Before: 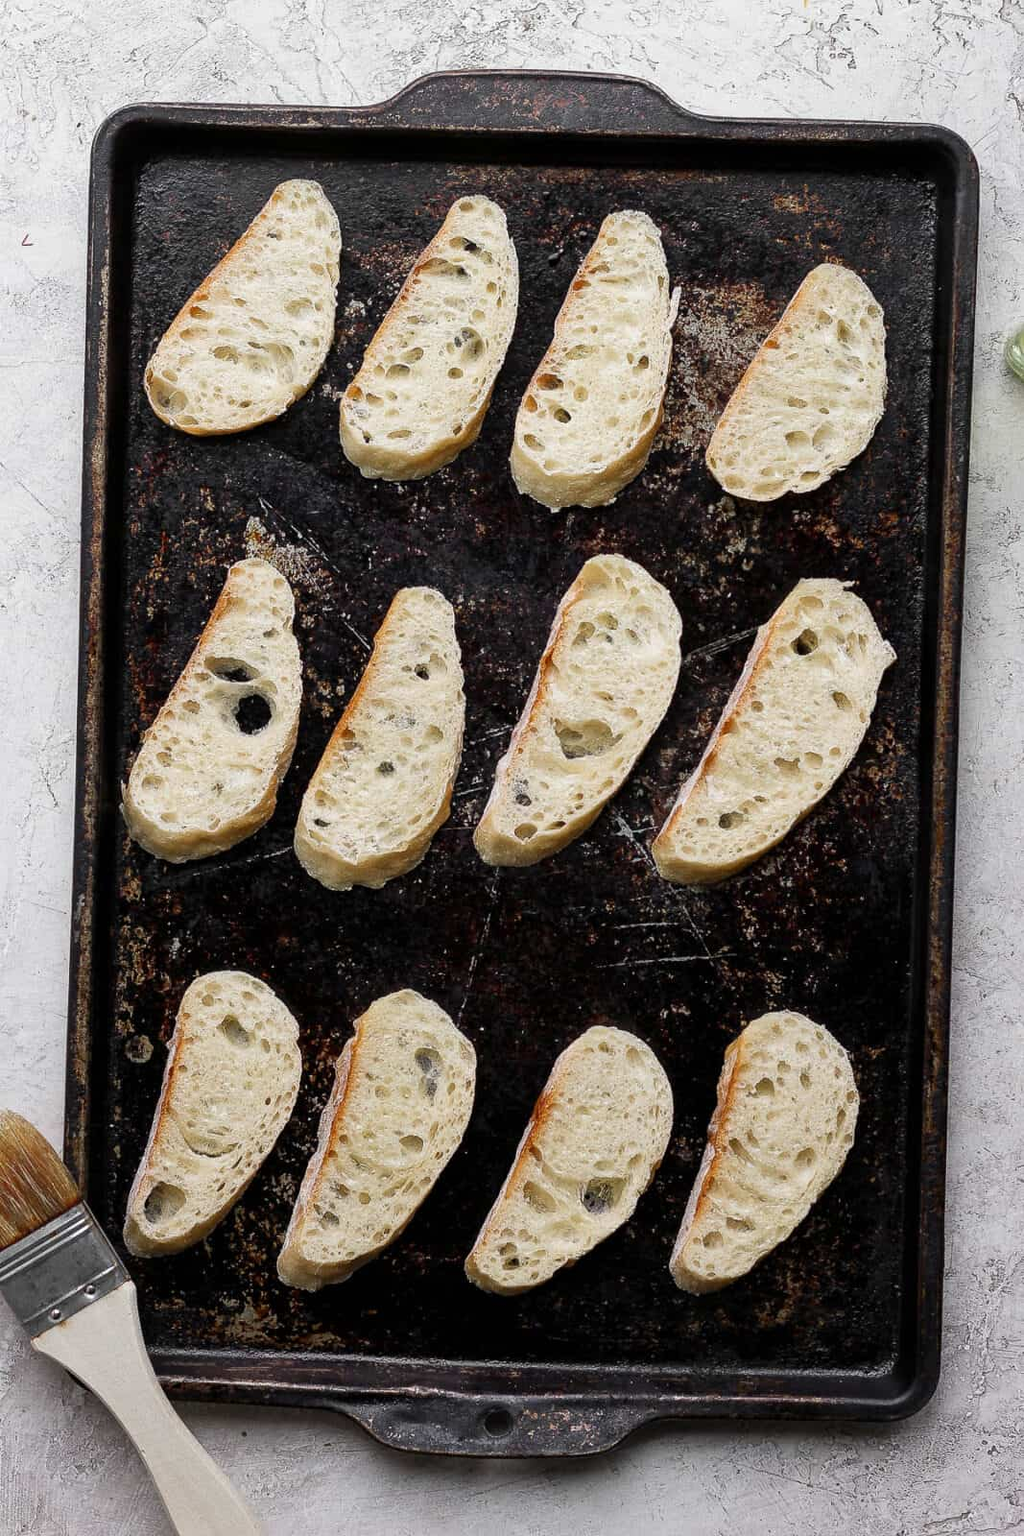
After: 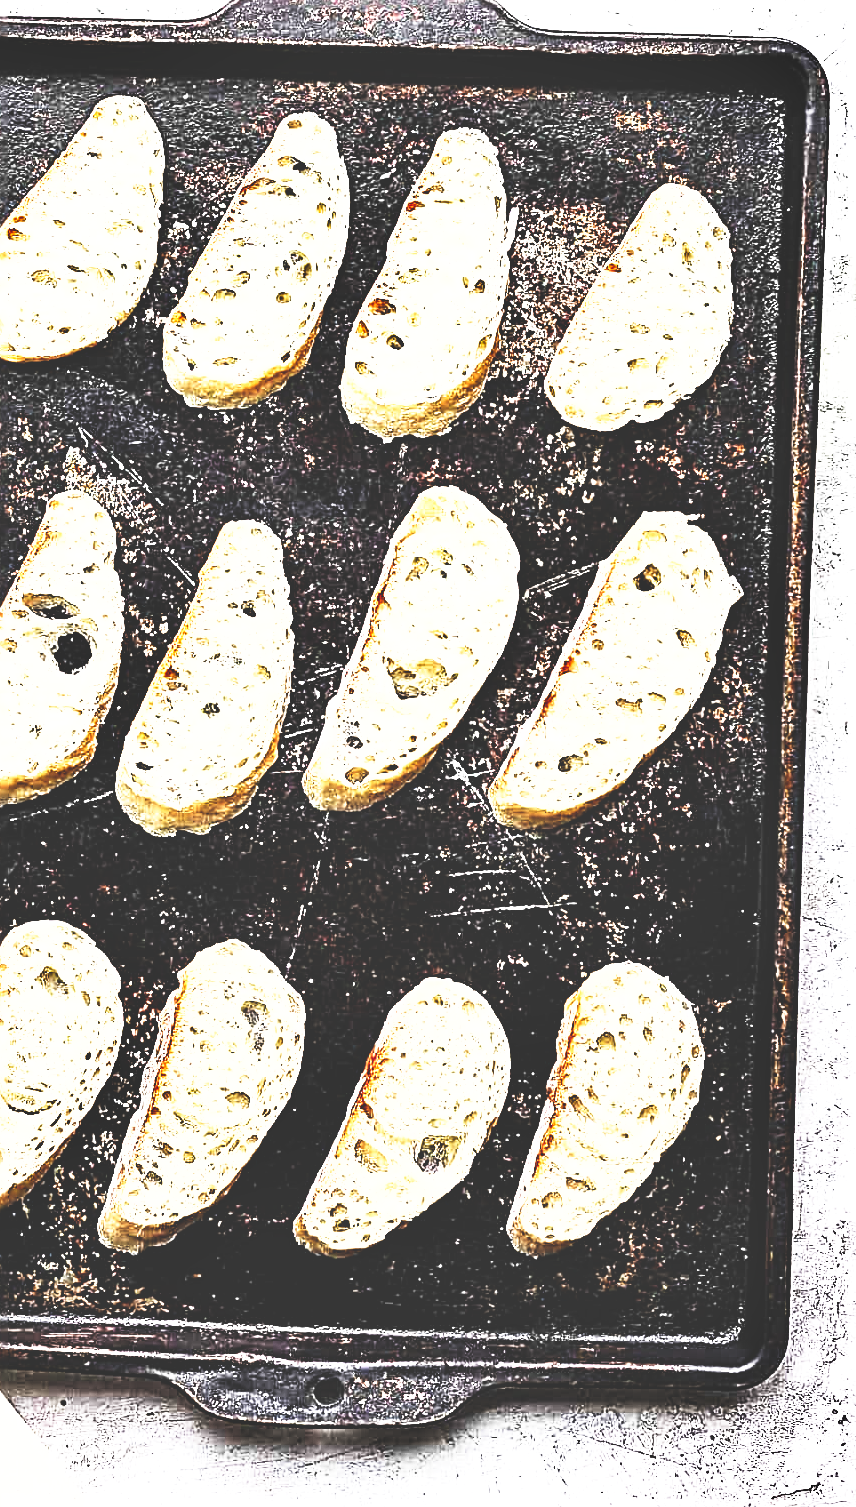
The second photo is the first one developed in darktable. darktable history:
exposure: black level correction 0, exposure 1.5 EV, compensate exposure bias true, compensate highlight preservation false
shadows and highlights: low approximation 0.01, soften with gaussian
crop and rotate: left 17.959%, top 5.771%, right 1.742%
base curve: curves: ch0 [(0, 0.036) (0.007, 0.037) (0.604, 0.887) (1, 1)], preserve colors none
sharpen: radius 3.158, amount 1.731
